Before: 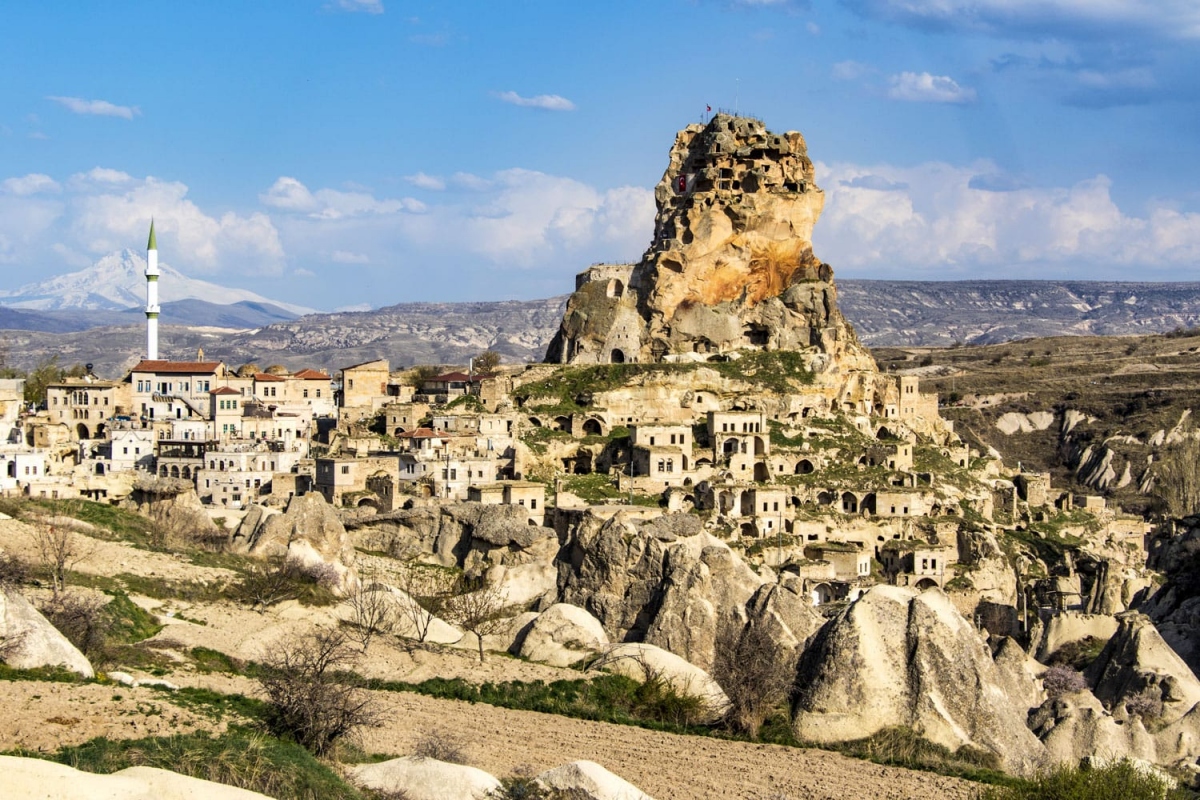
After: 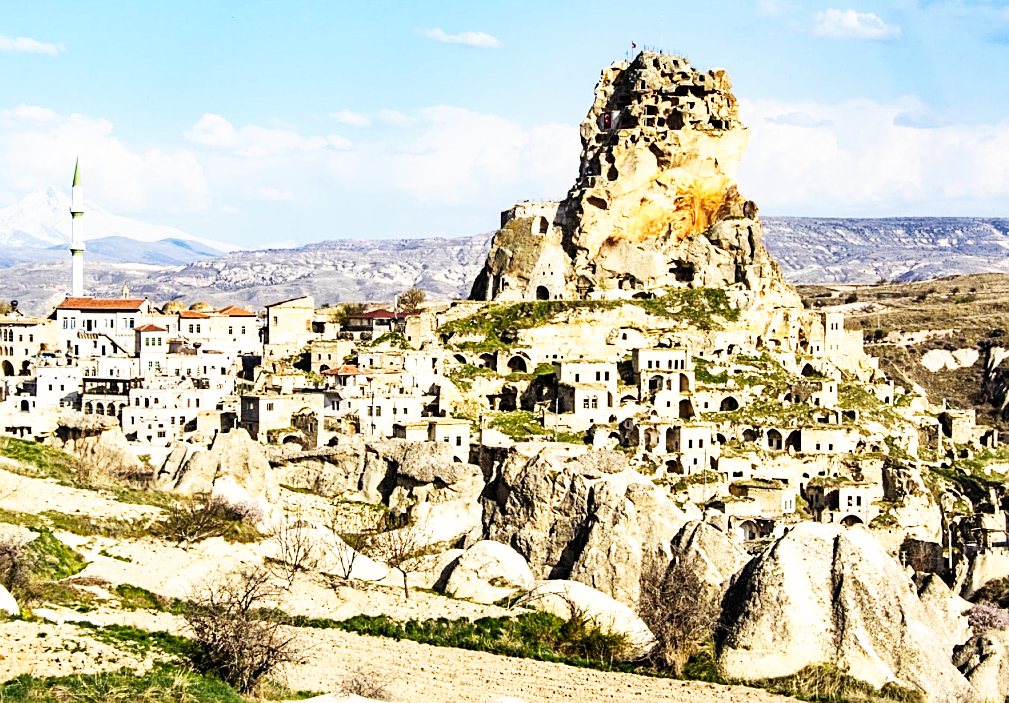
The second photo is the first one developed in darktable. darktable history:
base curve: curves: ch0 [(0, 0) (0.007, 0.004) (0.027, 0.03) (0.046, 0.07) (0.207, 0.54) (0.442, 0.872) (0.673, 0.972) (1, 1)], preserve colors none
crop: left 6.296%, top 7.992%, right 9.551%, bottom 4.105%
sharpen: amount 0.493
